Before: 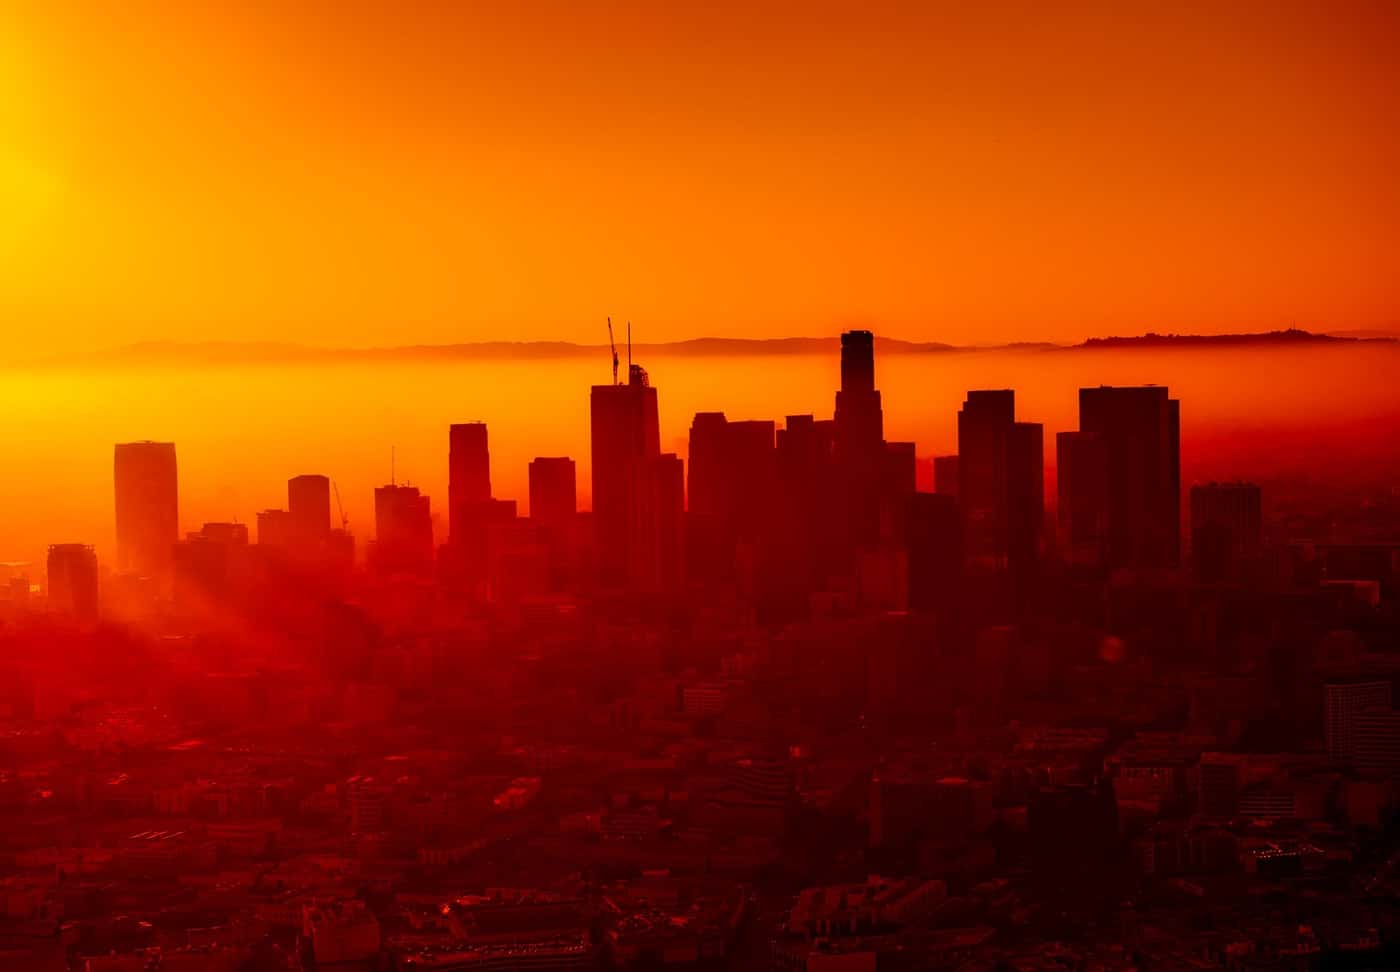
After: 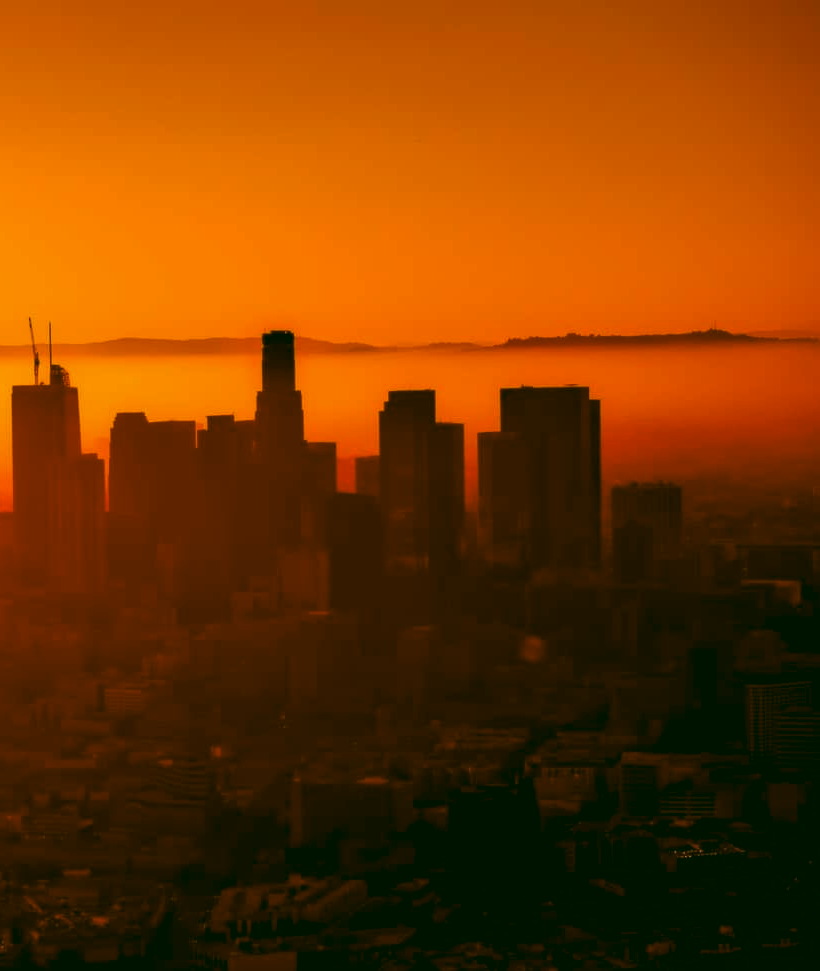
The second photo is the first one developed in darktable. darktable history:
color correction: highlights a* 5.62, highlights b* 33.57, shadows a* -25.86, shadows b* 4.02
crop: left 41.402%
